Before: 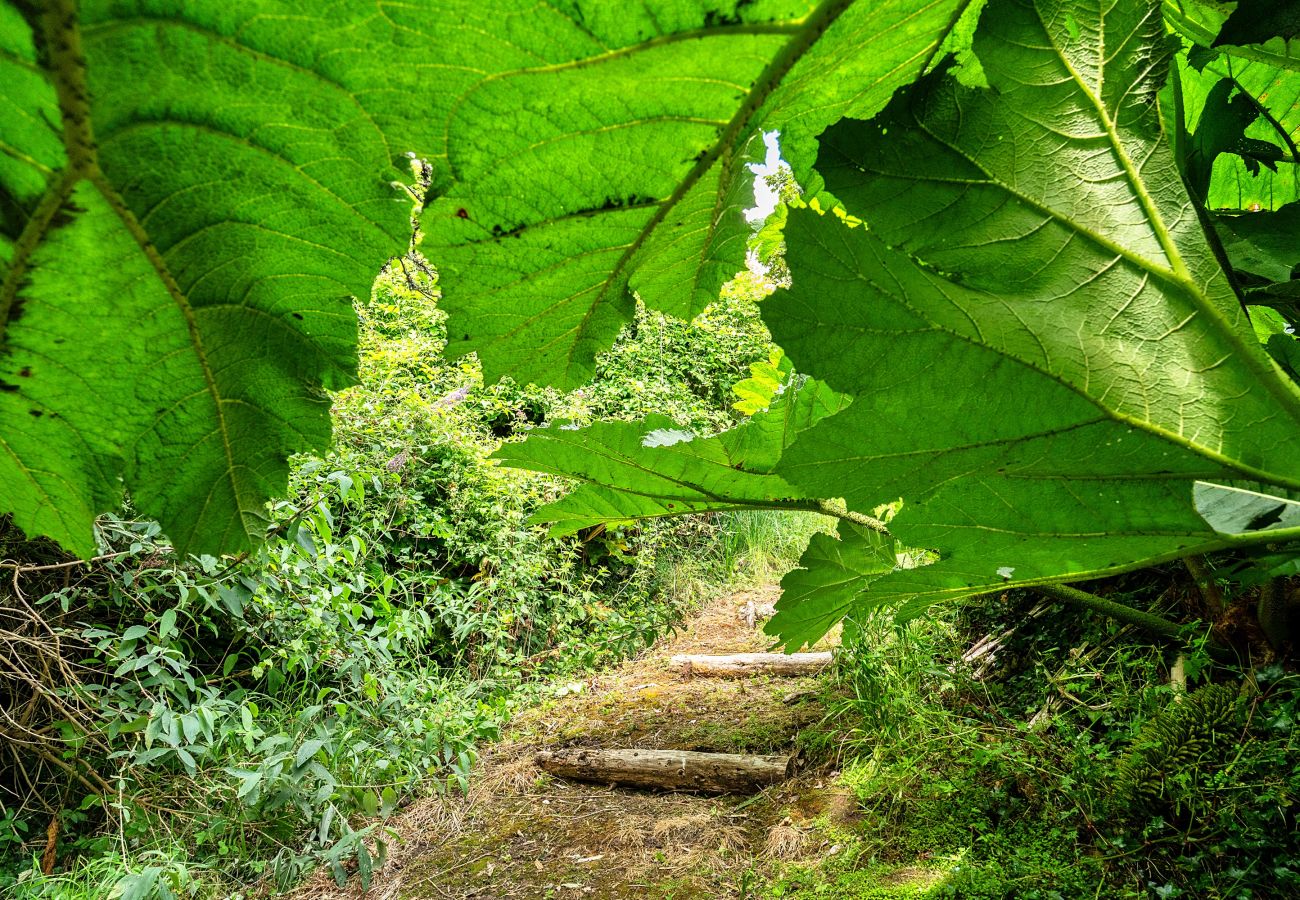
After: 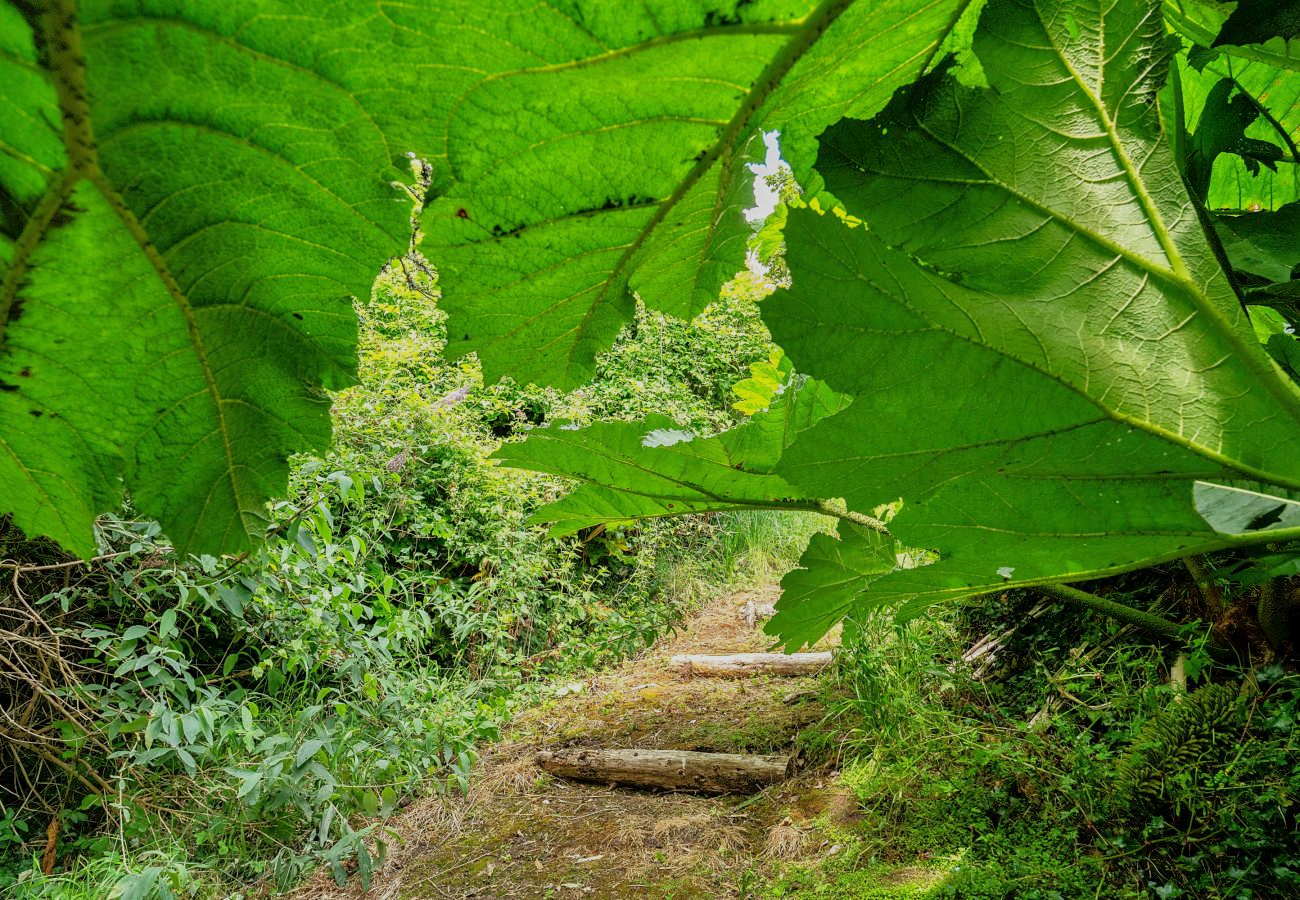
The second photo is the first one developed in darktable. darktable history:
exposure: compensate highlight preservation false
tone equalizer: -8 EV 0.23 EV, -7 EV 0.423 EV, -6 EV 0.406 EV, -5 EV 0.273 EV, -3 EV -0.273 EV, -2 EV -0.391 EV, -1 EV -0.441 EV, +0 EV -0.271 EV, edges refinement/feathering 500, mask exposure compensation -1.57 EV, preserve details no
